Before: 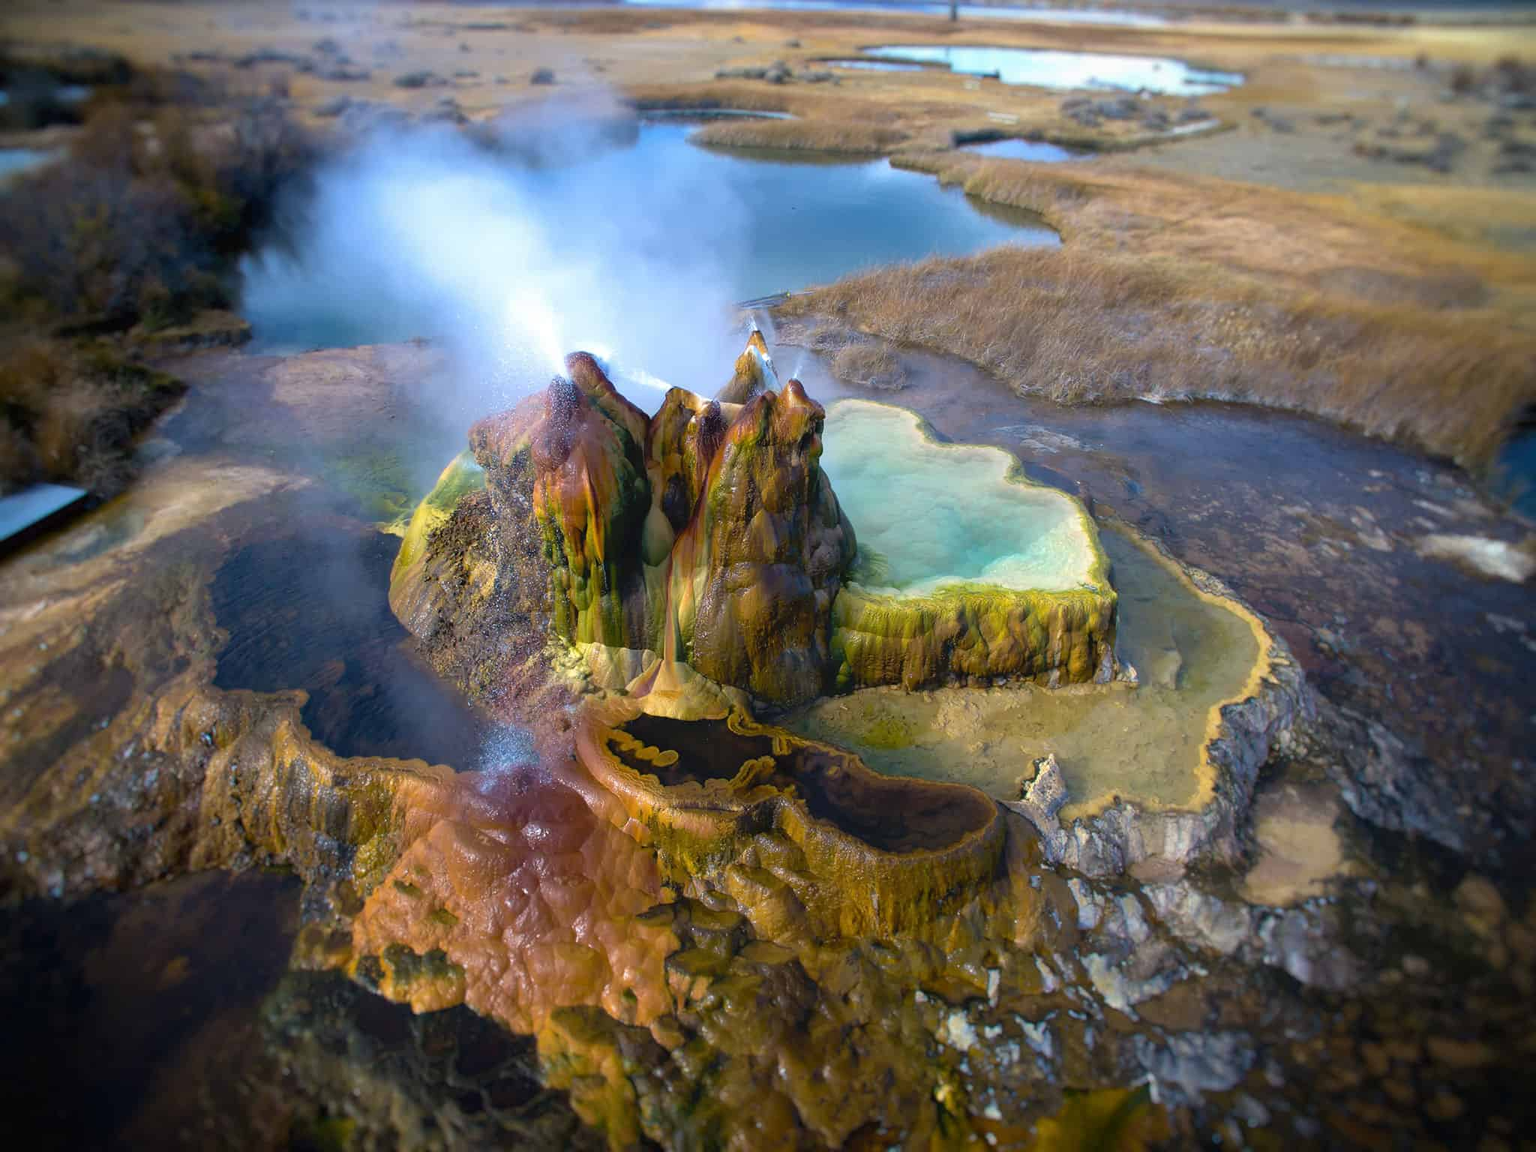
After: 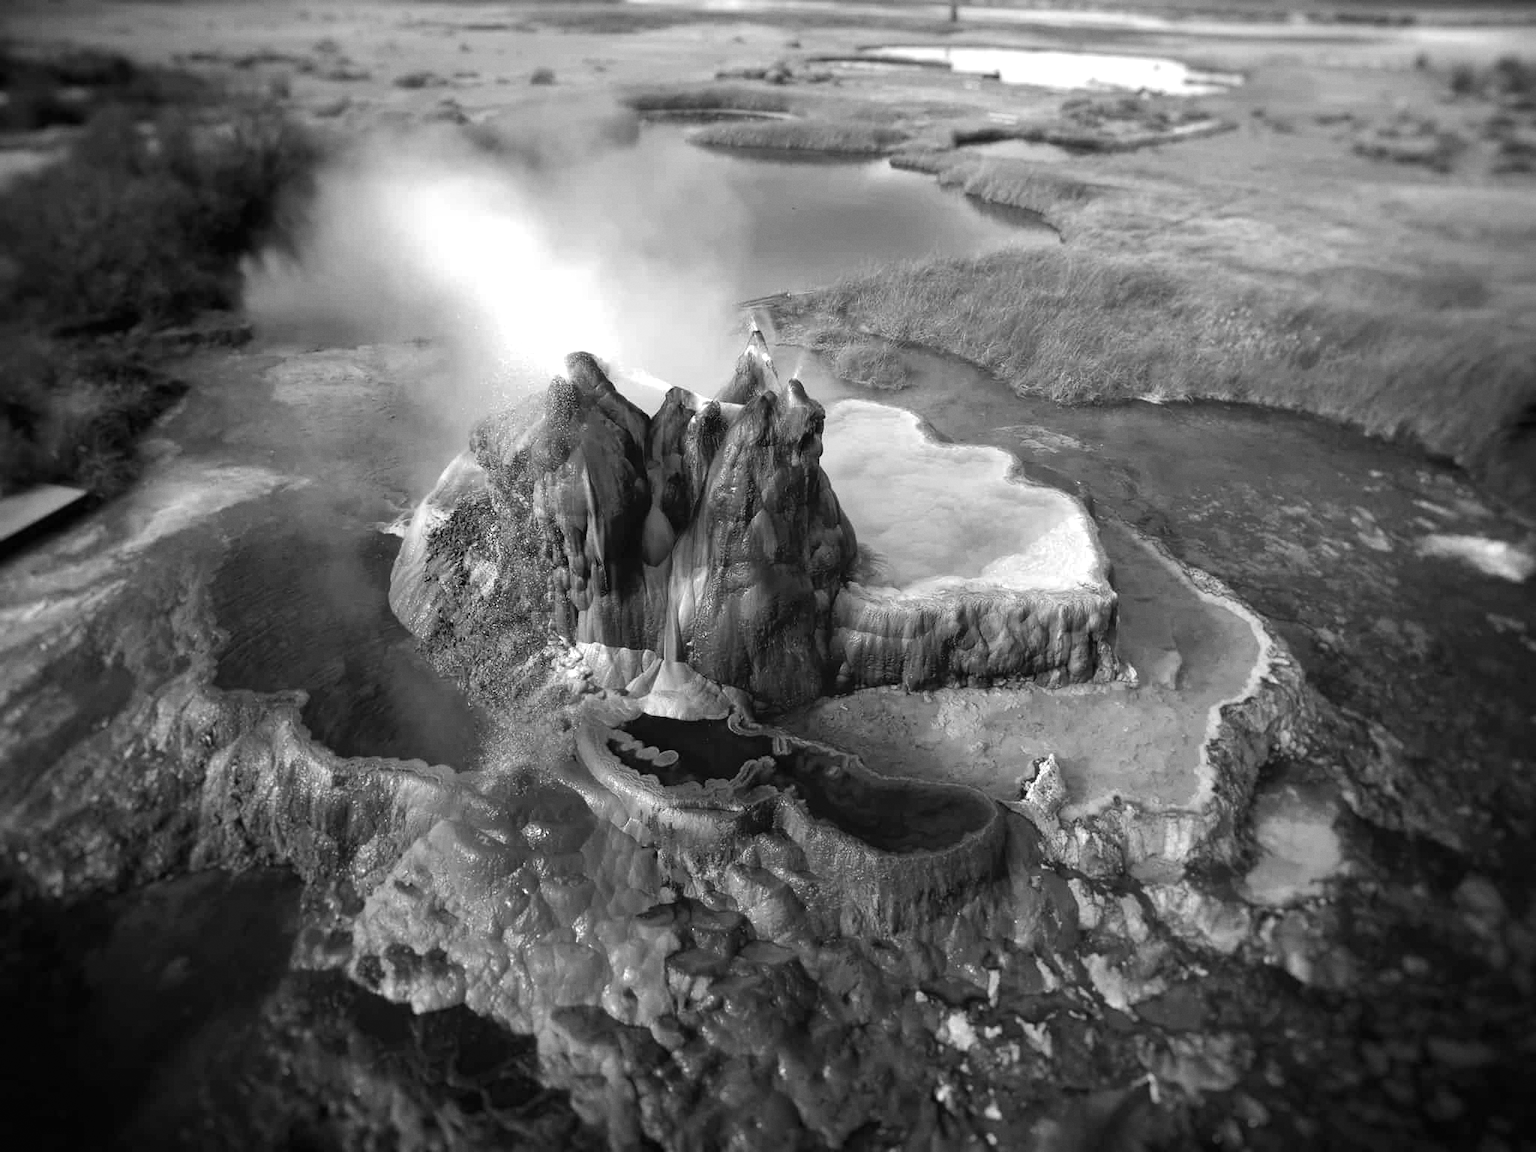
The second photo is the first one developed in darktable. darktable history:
tone equalizer: -8 EV -0.417 EV, -7 EV -0.389 EV, -6 EV -0.333 EV, -5 EV -0.222 EV, -3 EV 0.222 EV, -2 EV 0.333 EV, -1 EV 0.389 EV, +0 EV 0.417 EV, edges refinement/feathering 500, mask exposure compensation -1.57 EV, preserve details no
grain: coarseness 0.09 ISO, strength 10%
monochrome: a 16.06, b 15.48, size 1
